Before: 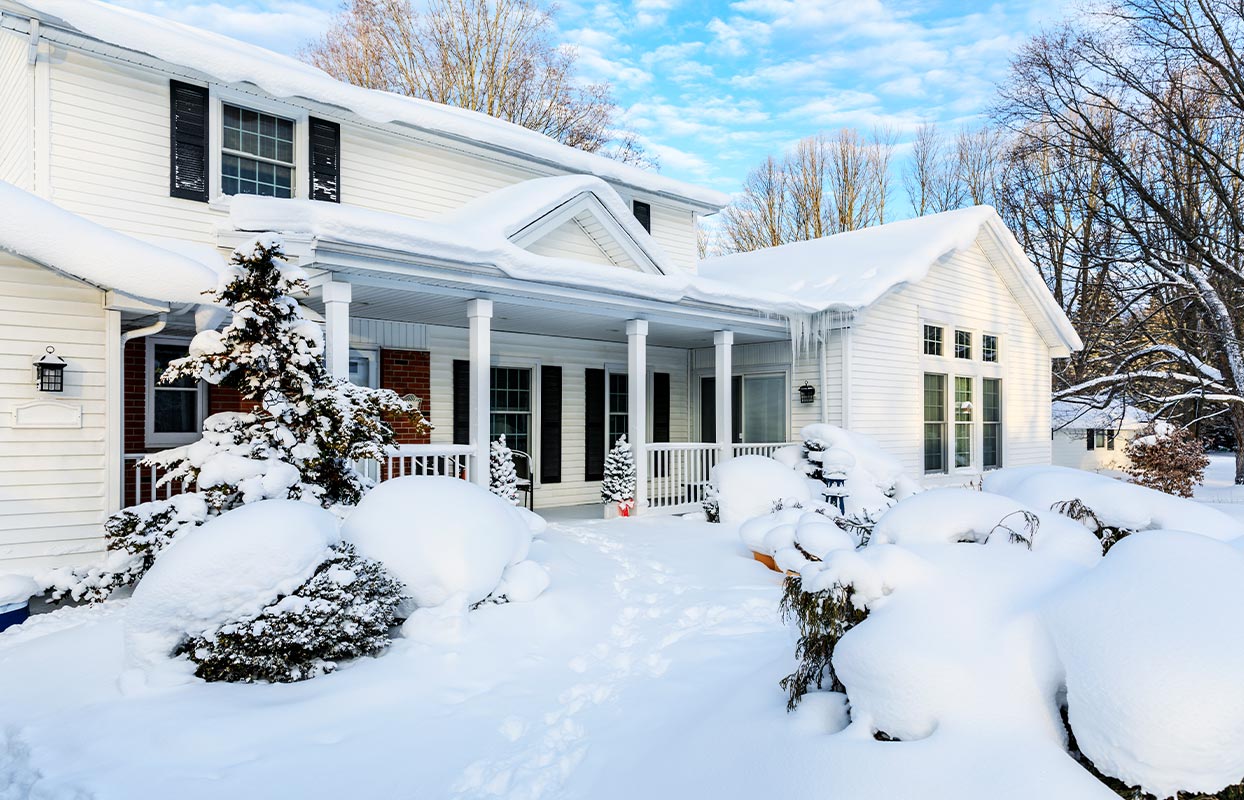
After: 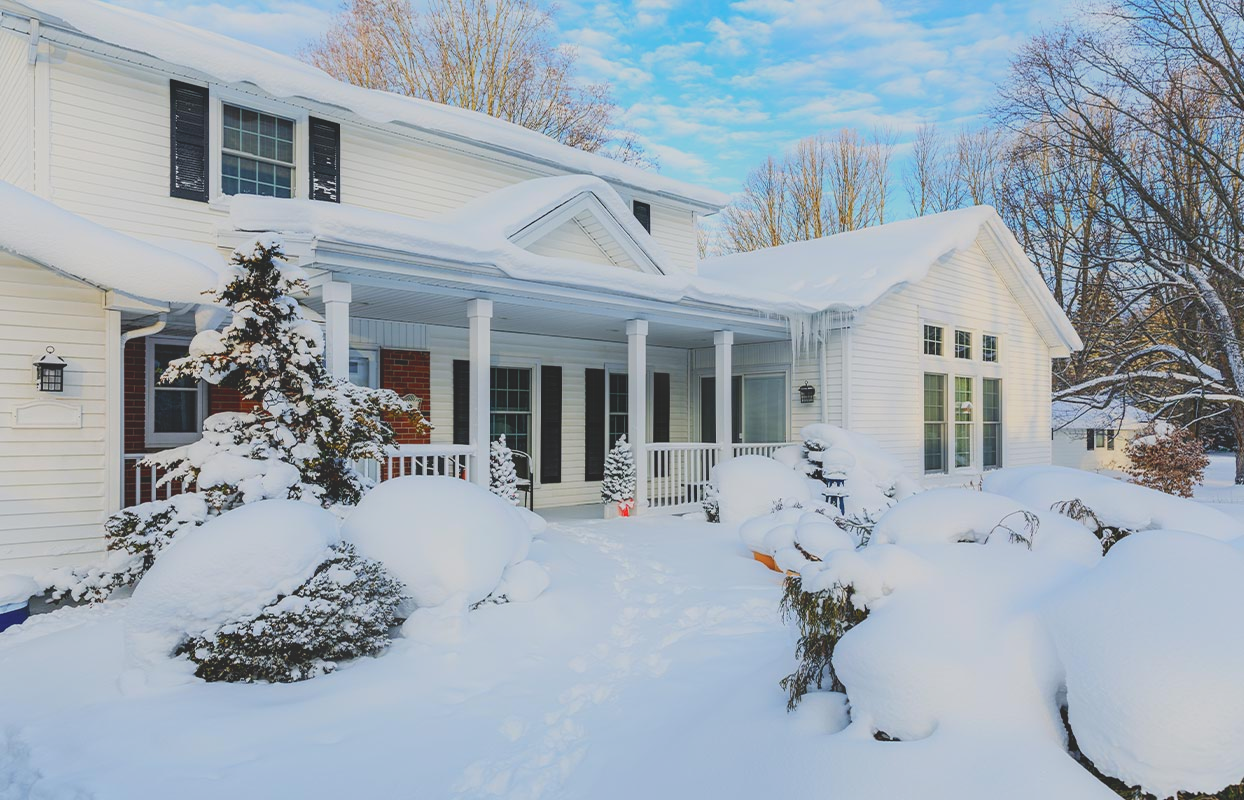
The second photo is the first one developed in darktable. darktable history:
contrast equalizer: y [[0.5, 0.486, 0.447, 0.446, 0.489, 0.5], [0.5 ×6], [0.5 ×6], [0 ×6], [0 ×6]]
contrast brightness saturation: contrast -0.28
